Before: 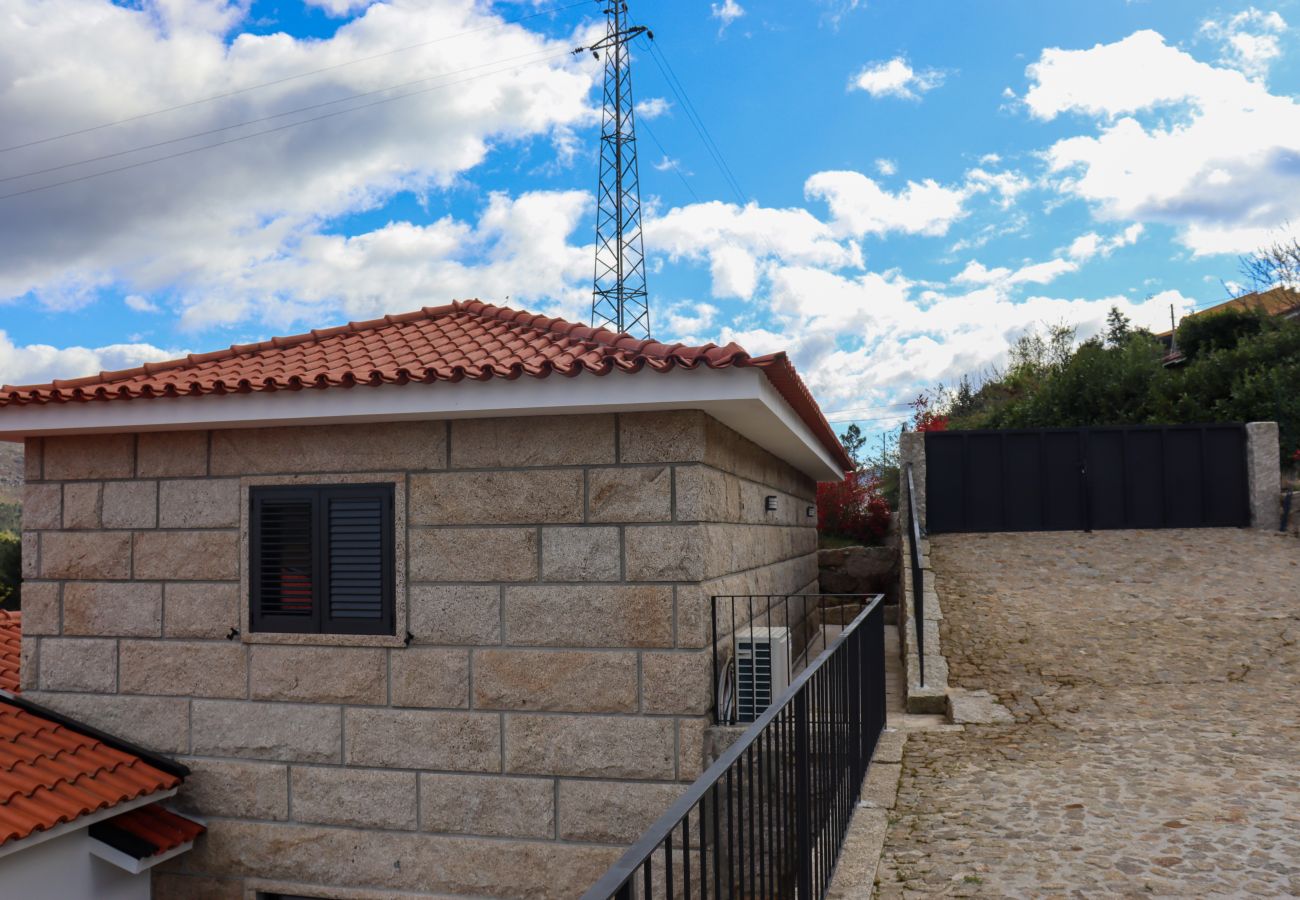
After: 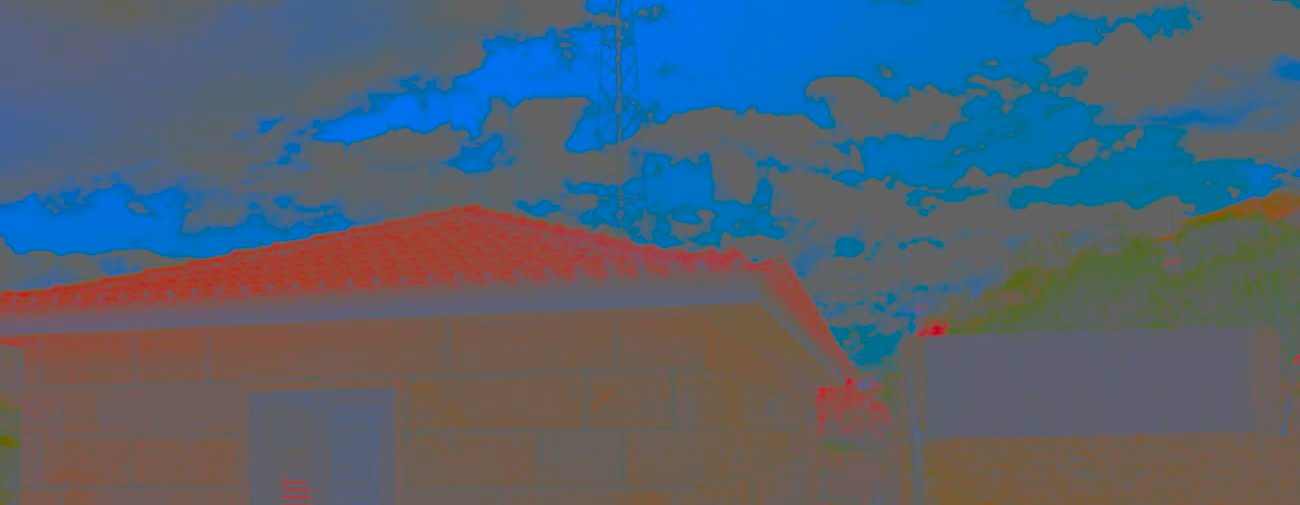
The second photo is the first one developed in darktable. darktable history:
exposure: compensate highlight preservation false
contrast brightness saturation: contrast -0.99, brightness -0.17, saturation 0.75
local contrast: on, module defaults
crop and rotate: top 10.605%, bottom 33.274%
sharpen: radius 3.69, amount 0.928
shadows and highlights: low approximation 0.01, soften with gaussian
